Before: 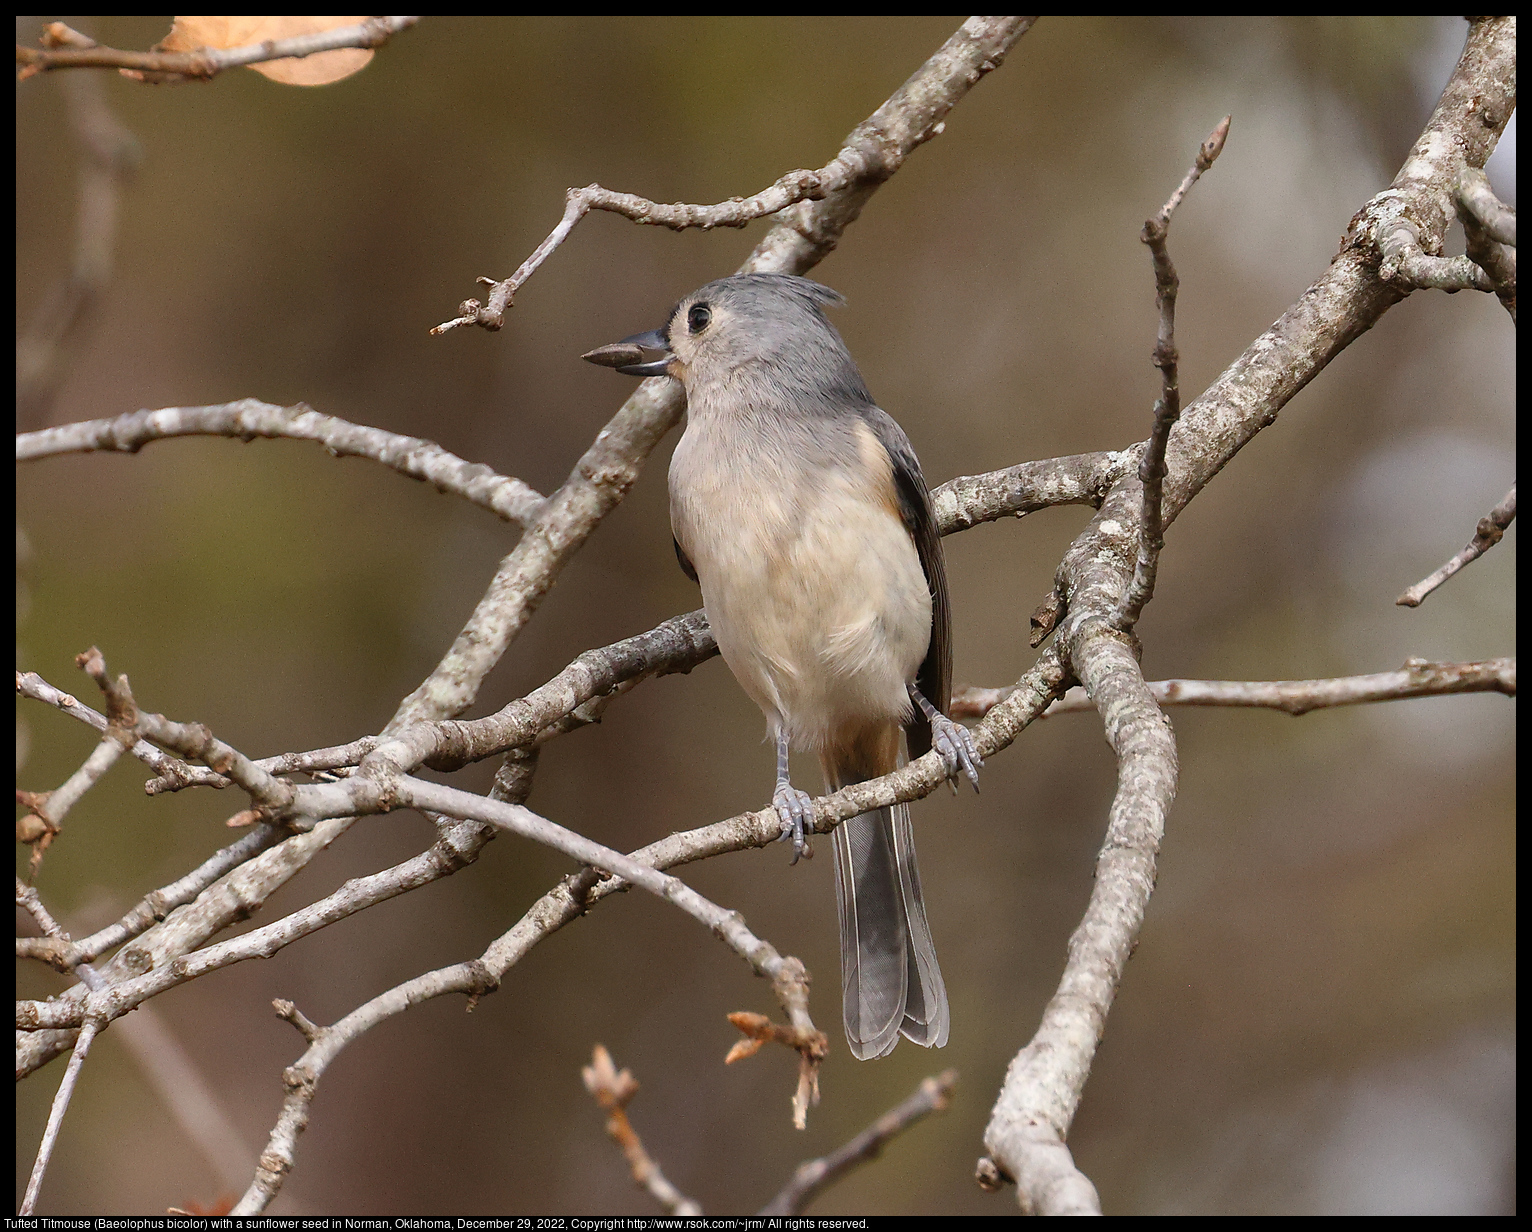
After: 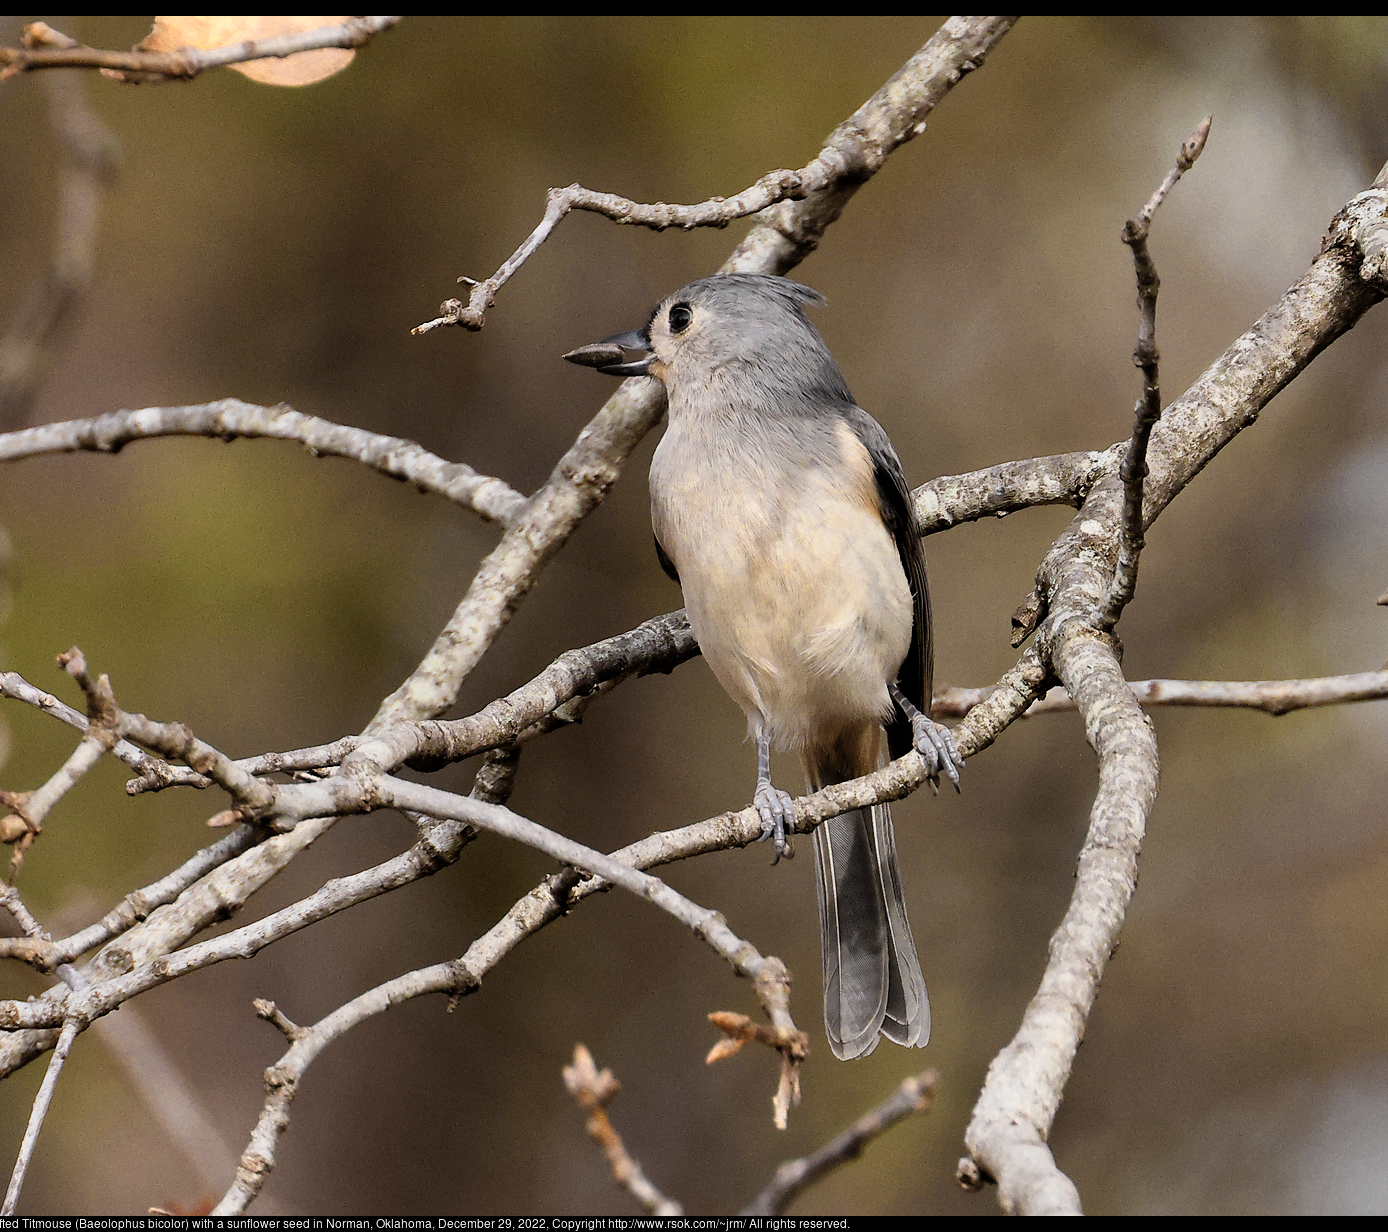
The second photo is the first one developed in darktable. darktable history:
crop and rotate: left 1.256%, right 8.121%
color zones: curves: ch0 [(0.004, 0.306) (0.107, 0.448) (0.252, 0.656) (0.41, 0.398) (0.595, 0.515) (0.768, 0.628)]; ch1 [(0.07, 0.323) (0.151, 0.452) (0.252, 0.608) (0.346, 0.221) (0.463, 0.189) (0.61, 0.368) (0.735, 0.395) (0.921, 0.412)]; ch2 [(0, 0.476) (0.132, 0.512) (0.243, 0.512) (0.397, 0.48) (0.522, 0.376) (0.634, 0.536) (0.761, 0.46)]
filmic rgb: middle gray luminance 12.91%, black relative exposure -10.15 EV, white relative exposure 3.47 EV, target black luminance 0%, hardness 5.68, latitude 44.81%, contrast 1.234, highlights saturation mix 6.31%, shadows ↔ highlights balance 26.76%
